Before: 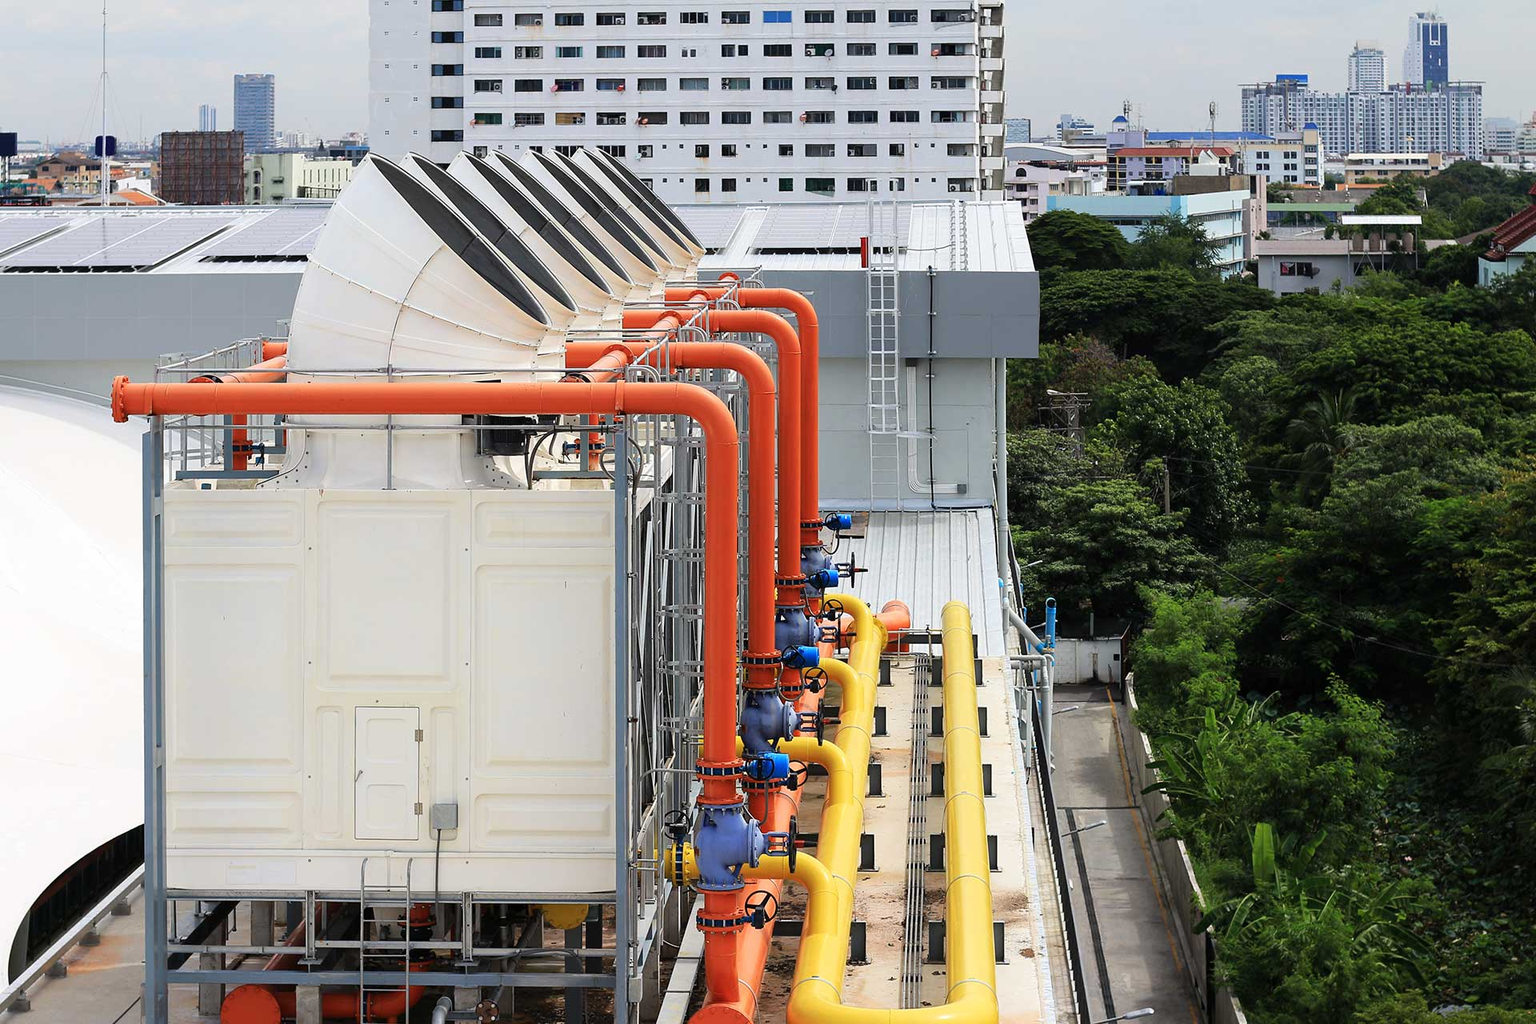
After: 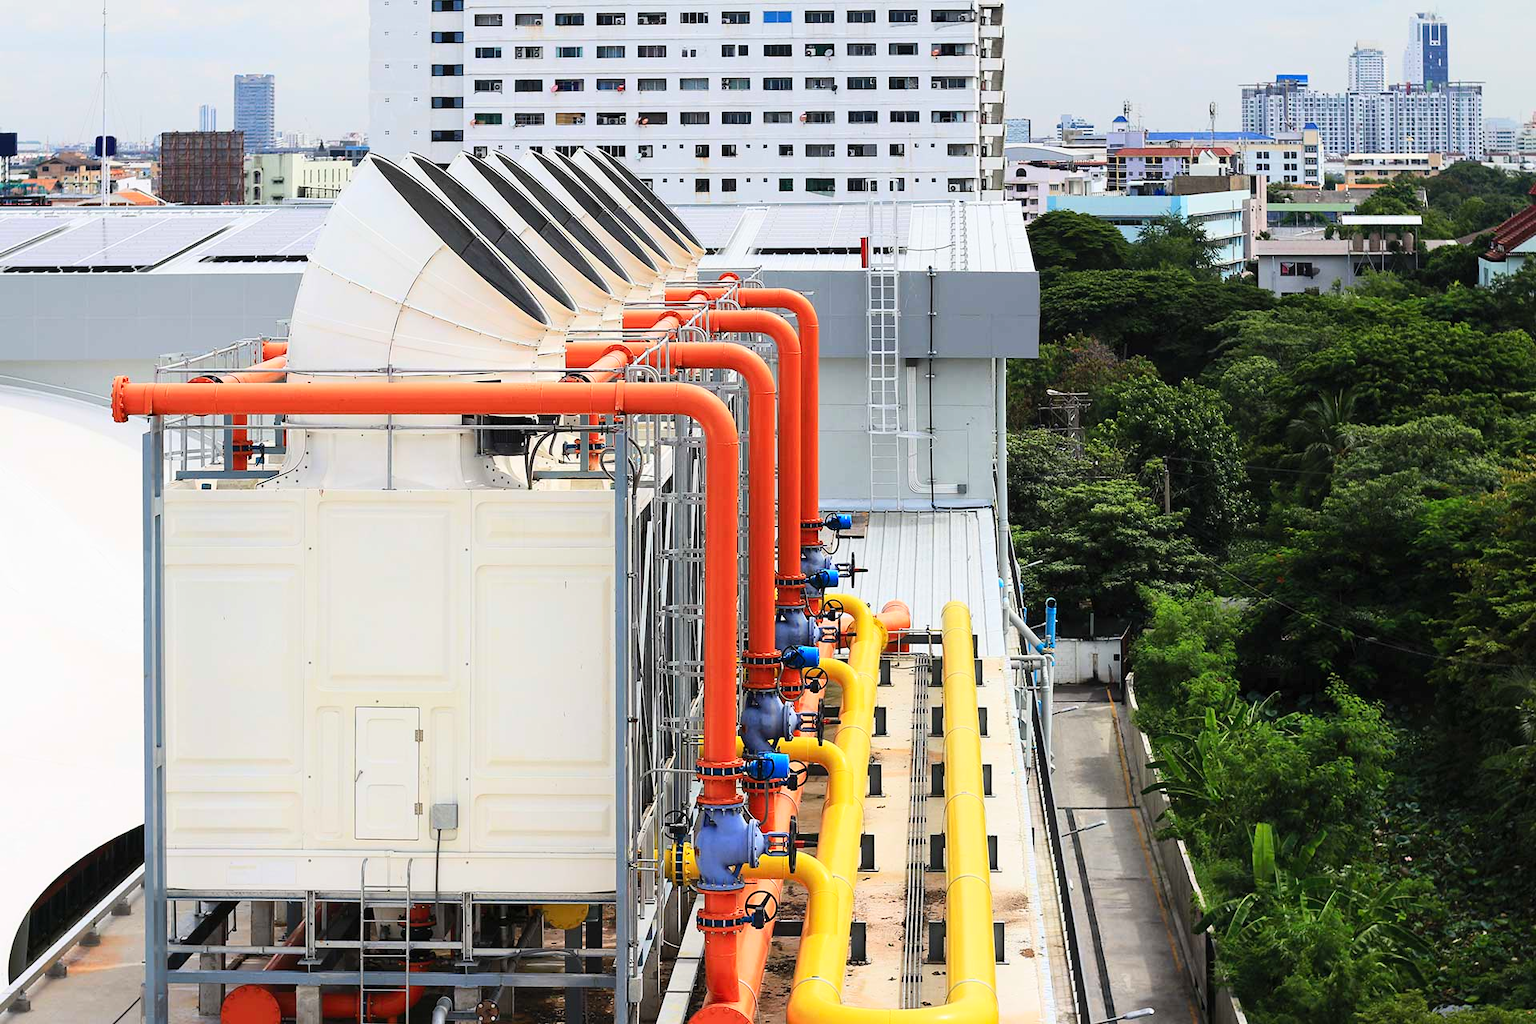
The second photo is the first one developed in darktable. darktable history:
contrast brightness saturation: contrast 0.2, brightness 0.16, saturation 0.22
exposure: exposure -0.072 EV, compensate highlight preservation false
